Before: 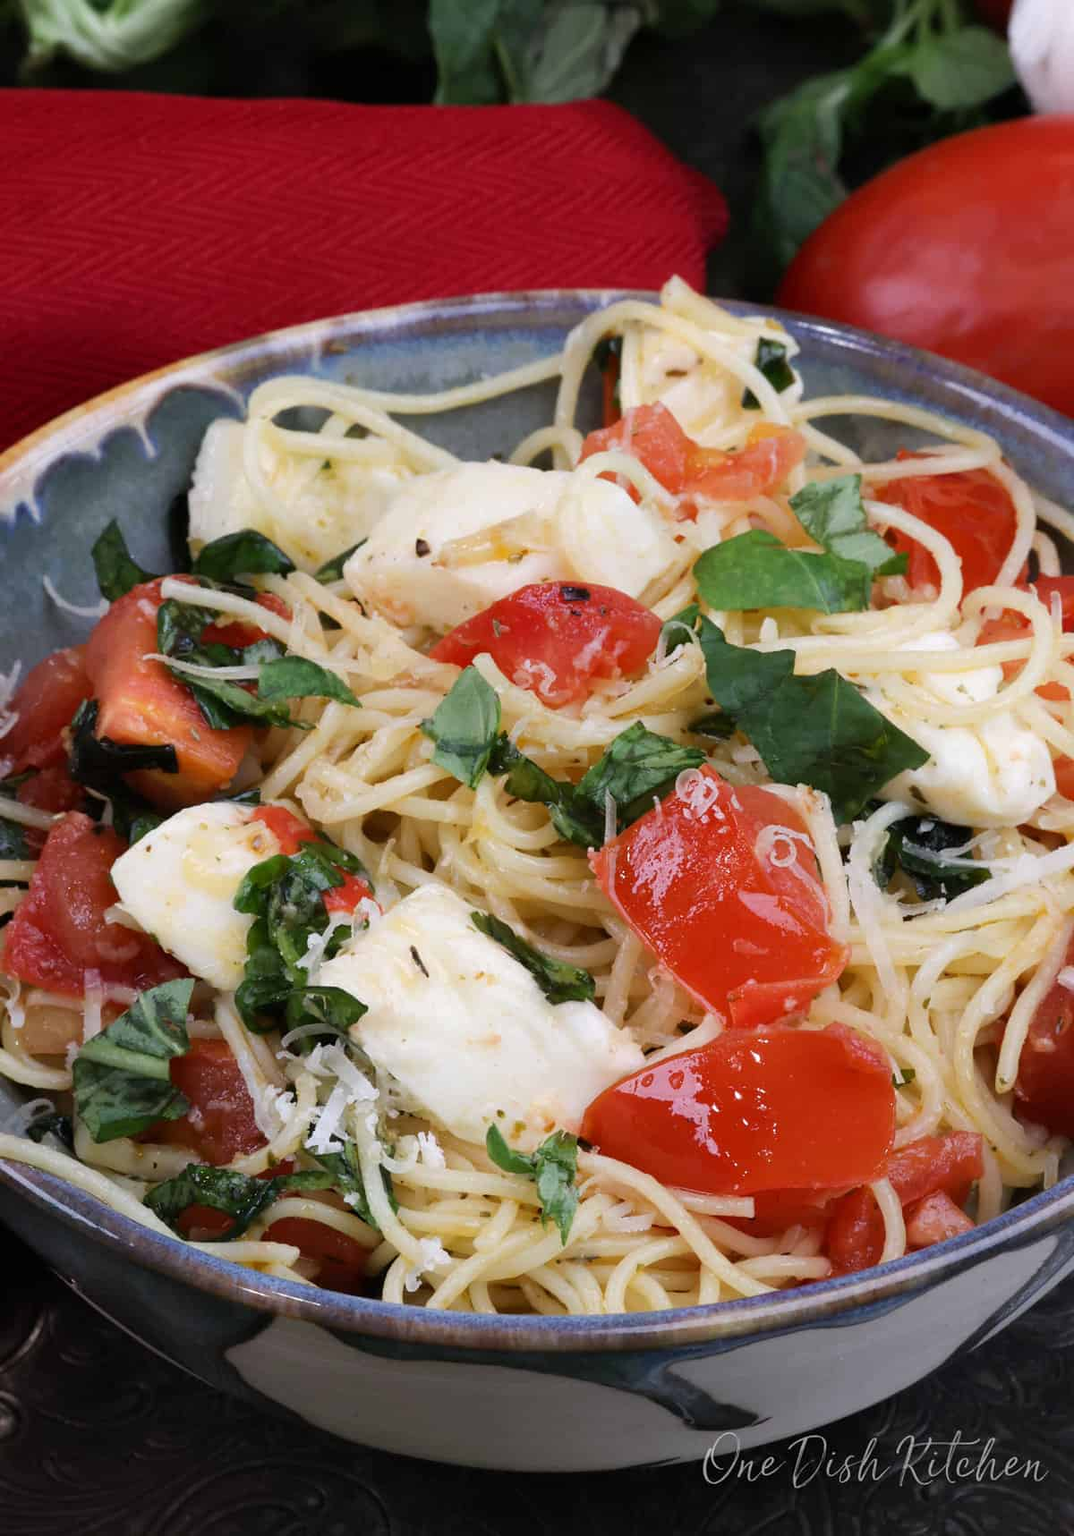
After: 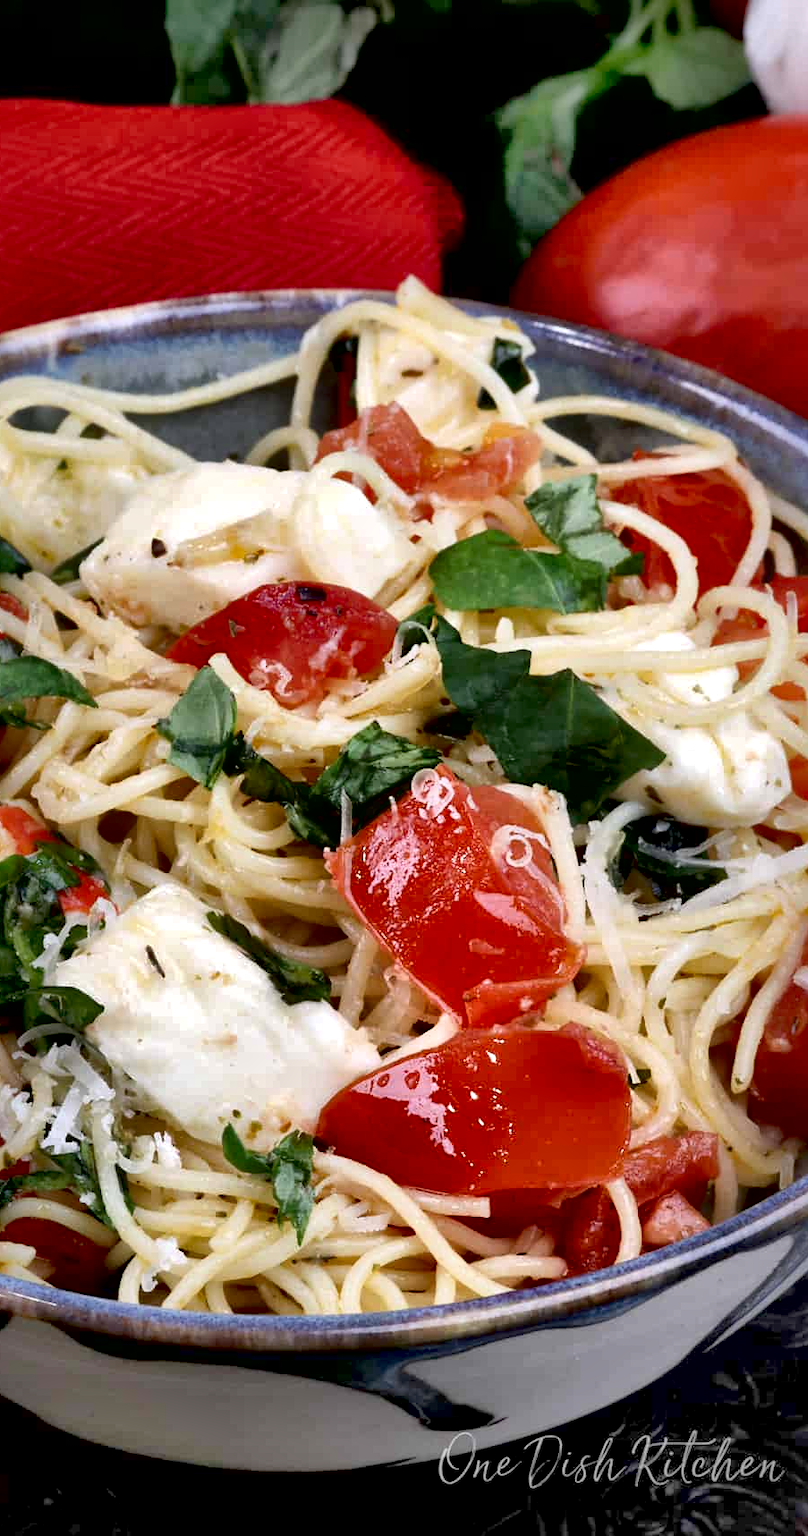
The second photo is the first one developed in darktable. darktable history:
crop and rotate: left 24.6%
shadows and highlights: on, module defaults
exposure: black level correction 0.01, exposure 0.014 EV, compensate highlight preservation false
local contrast: mode bilateral grid, contrast 44, coarseness 69, detail 214%, midtone range 0.2
